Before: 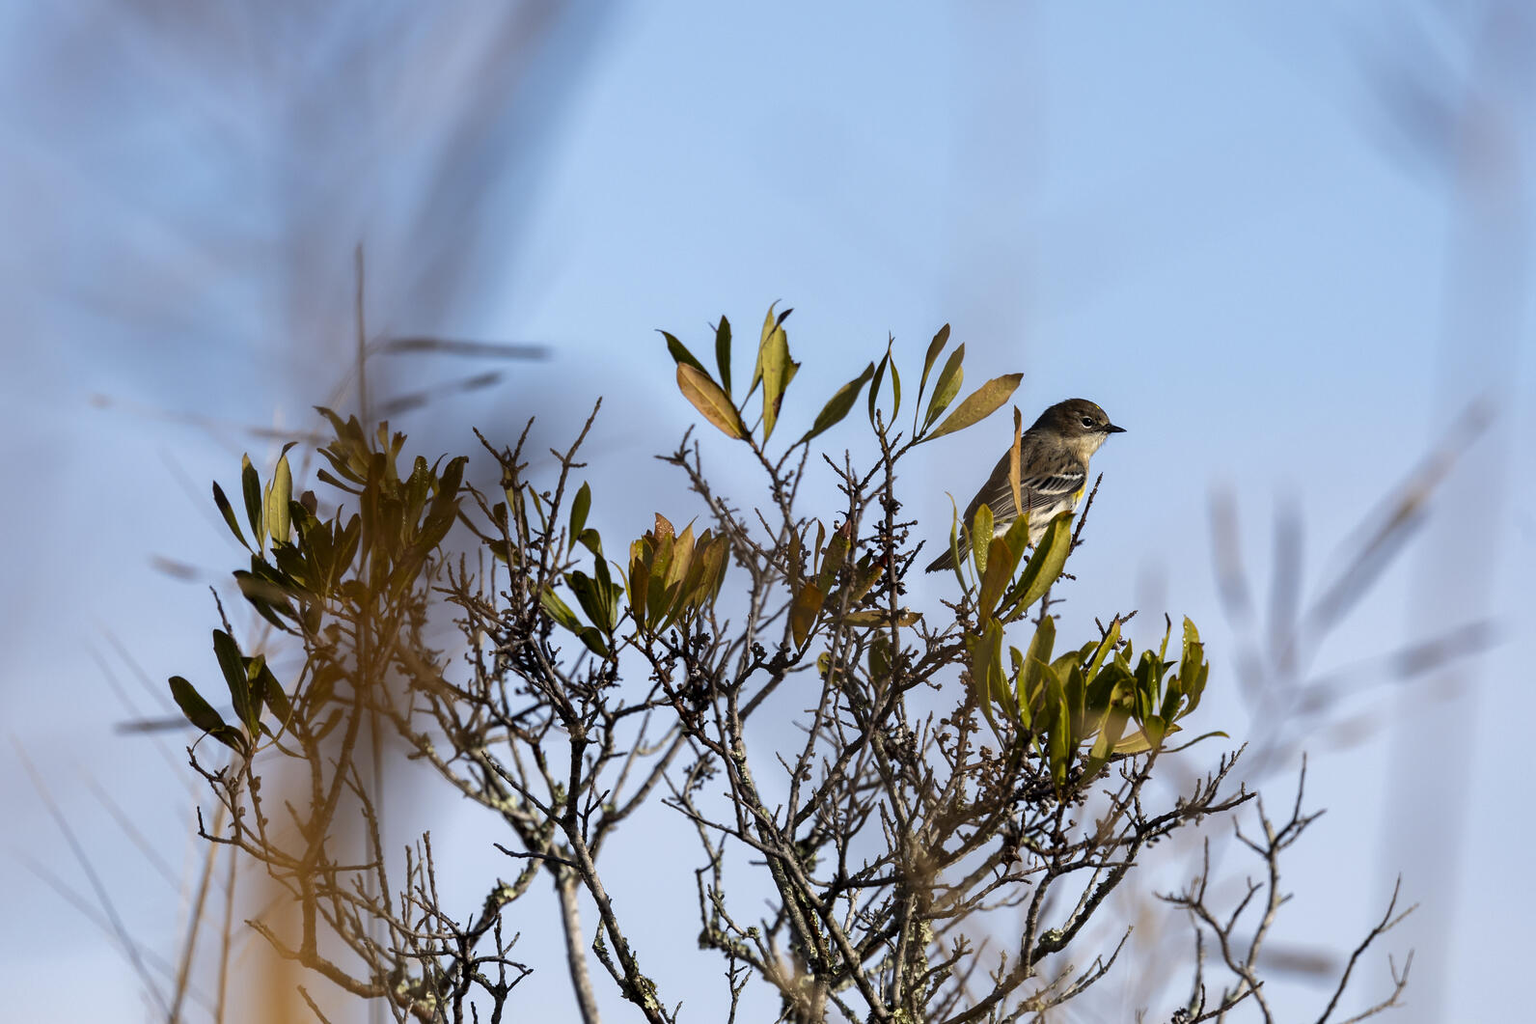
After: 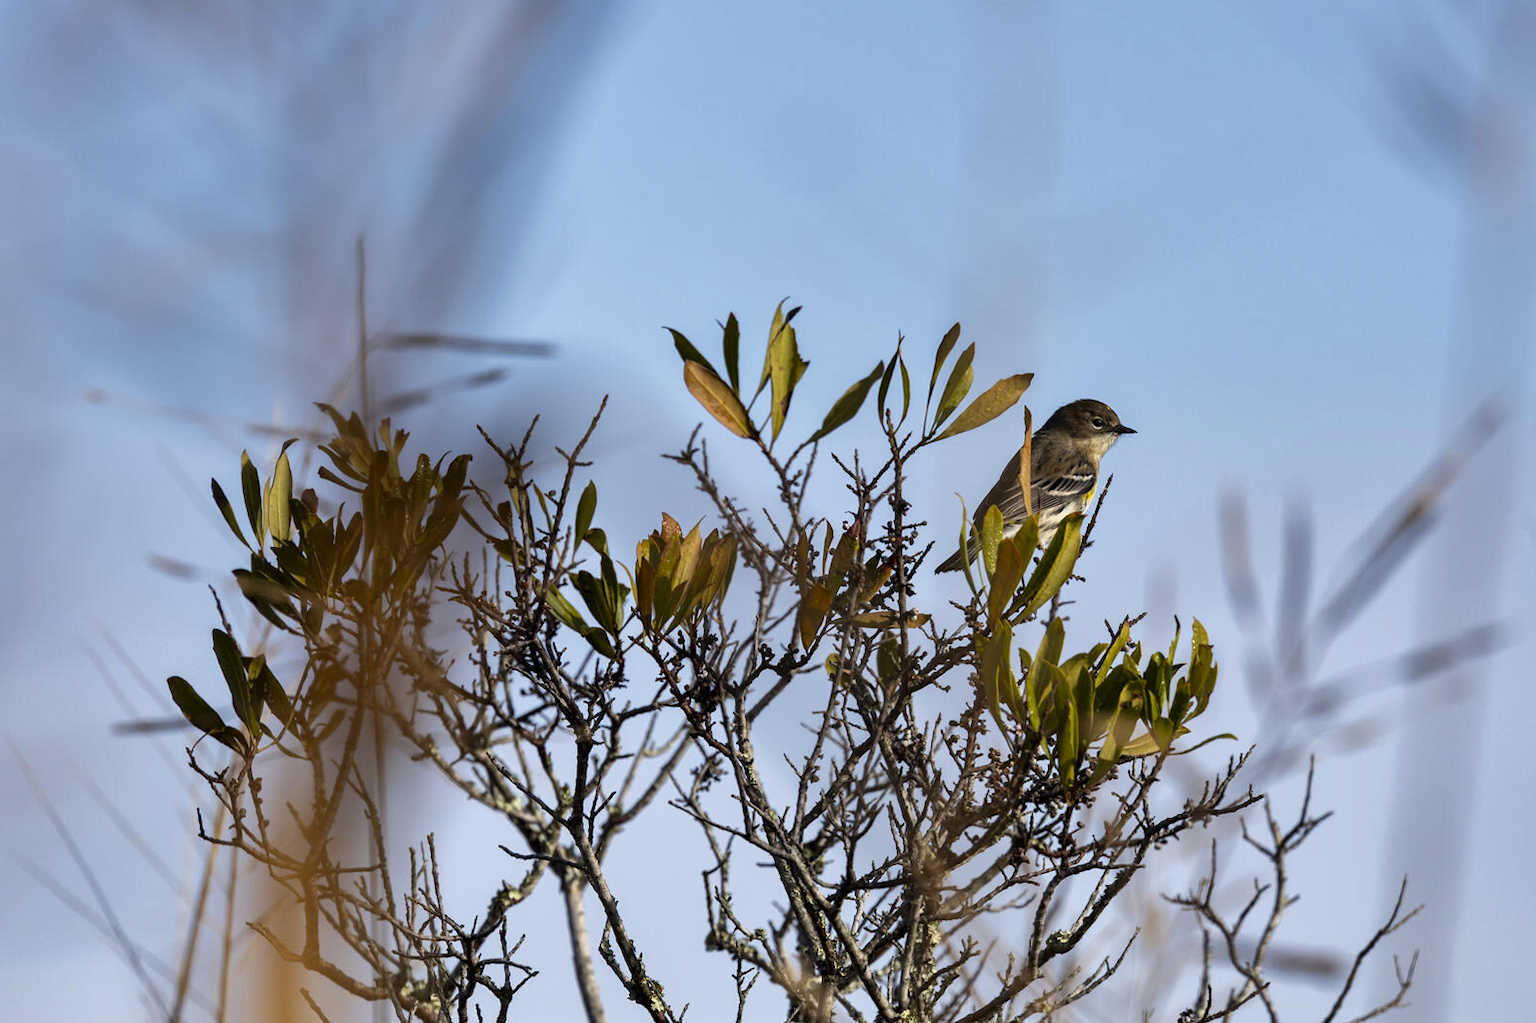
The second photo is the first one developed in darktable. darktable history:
shadows and highlights: shadows 22.7, highlights -48.71, soften with gaussian
rotate and perspective: rotation 0.174°, lens shift (vertical) 0.013, lens shift (horizontal) 0.019, shear 0.001, automatic cropping original format, crop left 0.007, crop right 0.991, crop top 0.016, crop bottom 0.997
